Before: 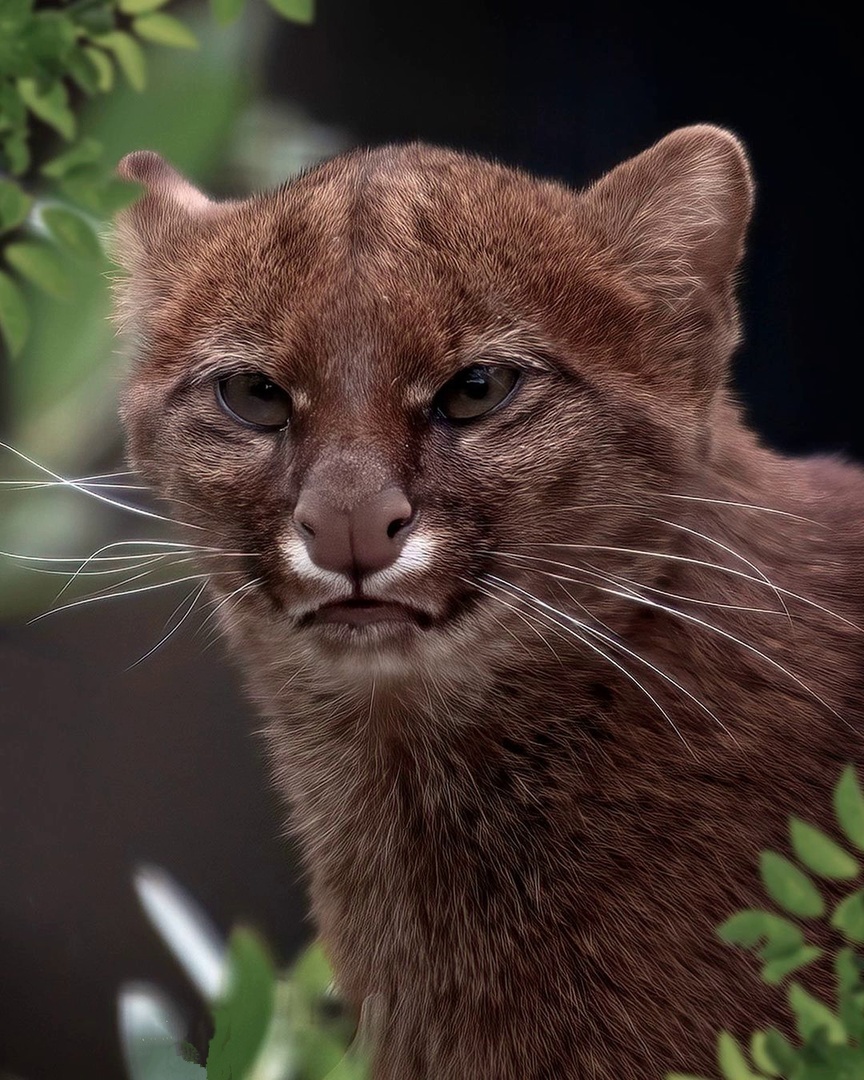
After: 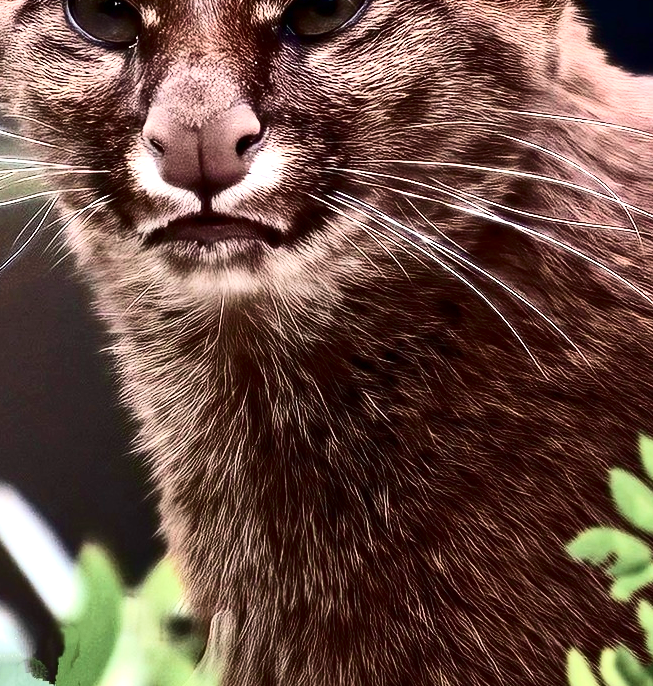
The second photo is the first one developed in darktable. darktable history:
crop and rotate: left 17.504%, top 35.518%, right 6.838%, bottom 0.915%
velvia: on, module defaults
exposure: black level correction 0, exposure 1.45 EV, compensate highlight preservation false
contrast brightness saturation: contrast 0.503, saturation -0.082
